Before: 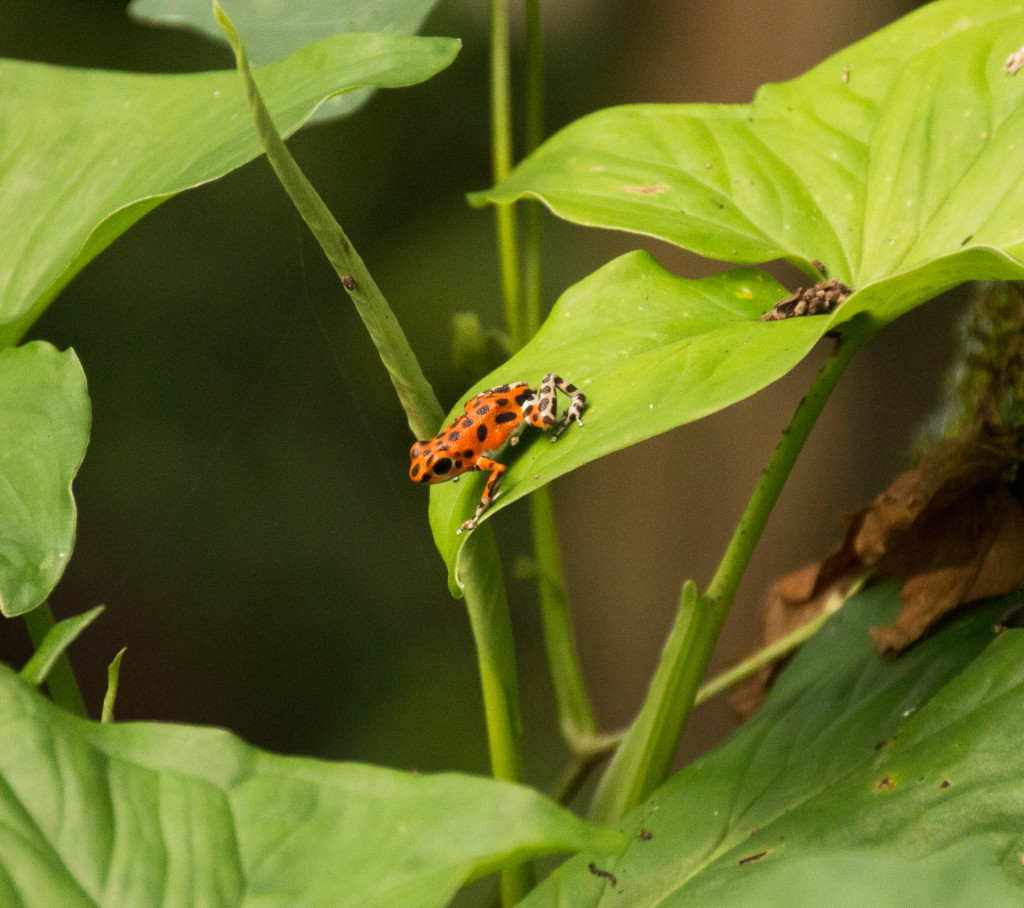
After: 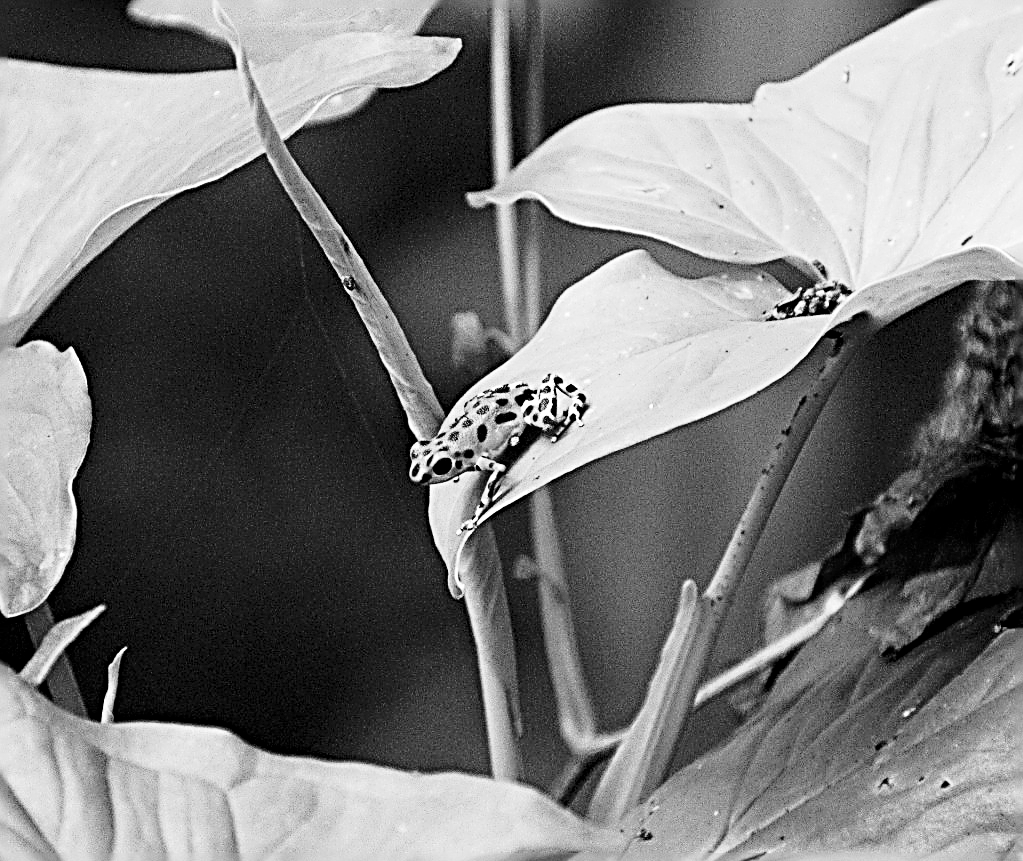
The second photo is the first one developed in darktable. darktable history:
haze removal: compatibility mode true, adaptive false
sharpen: radius 3.158, amount 1.731
crop and rotate: top 0%, bottom 5.097%
exposure: black level correction 0.007, exposure 0.159 EV, compensate highlight preservation false
base curve: curves: ch0 [(0, 0) (0.028, 0.03) (0.121, 0.232) (0.46, 0.748) (0.859, 0.968) (1, 1)], preserve colors none
monochrome: on, module defaults
